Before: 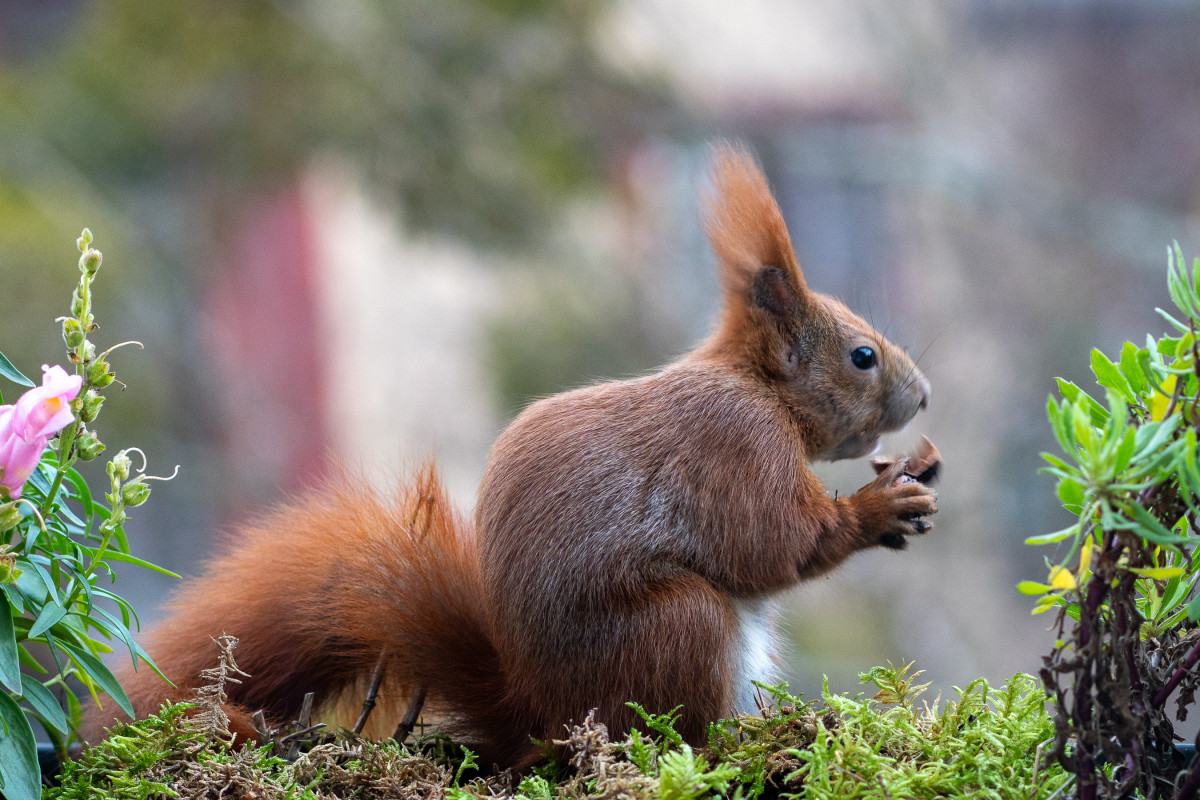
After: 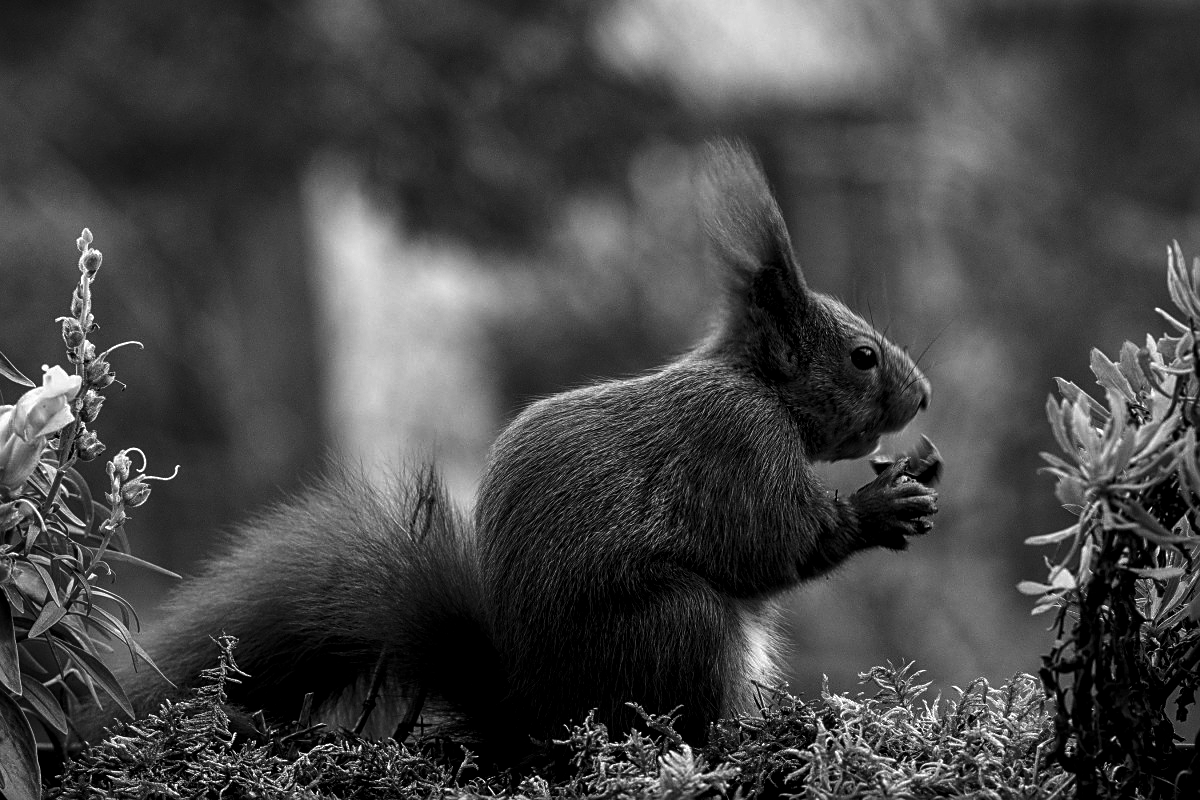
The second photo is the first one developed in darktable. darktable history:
white balance: red 1.08, blue 0.791
sharpen: on, module defaults
contrast brightness saturation: contrast -0.03, brightness -0.59, saturation -1
local contrast: on, module defaults
